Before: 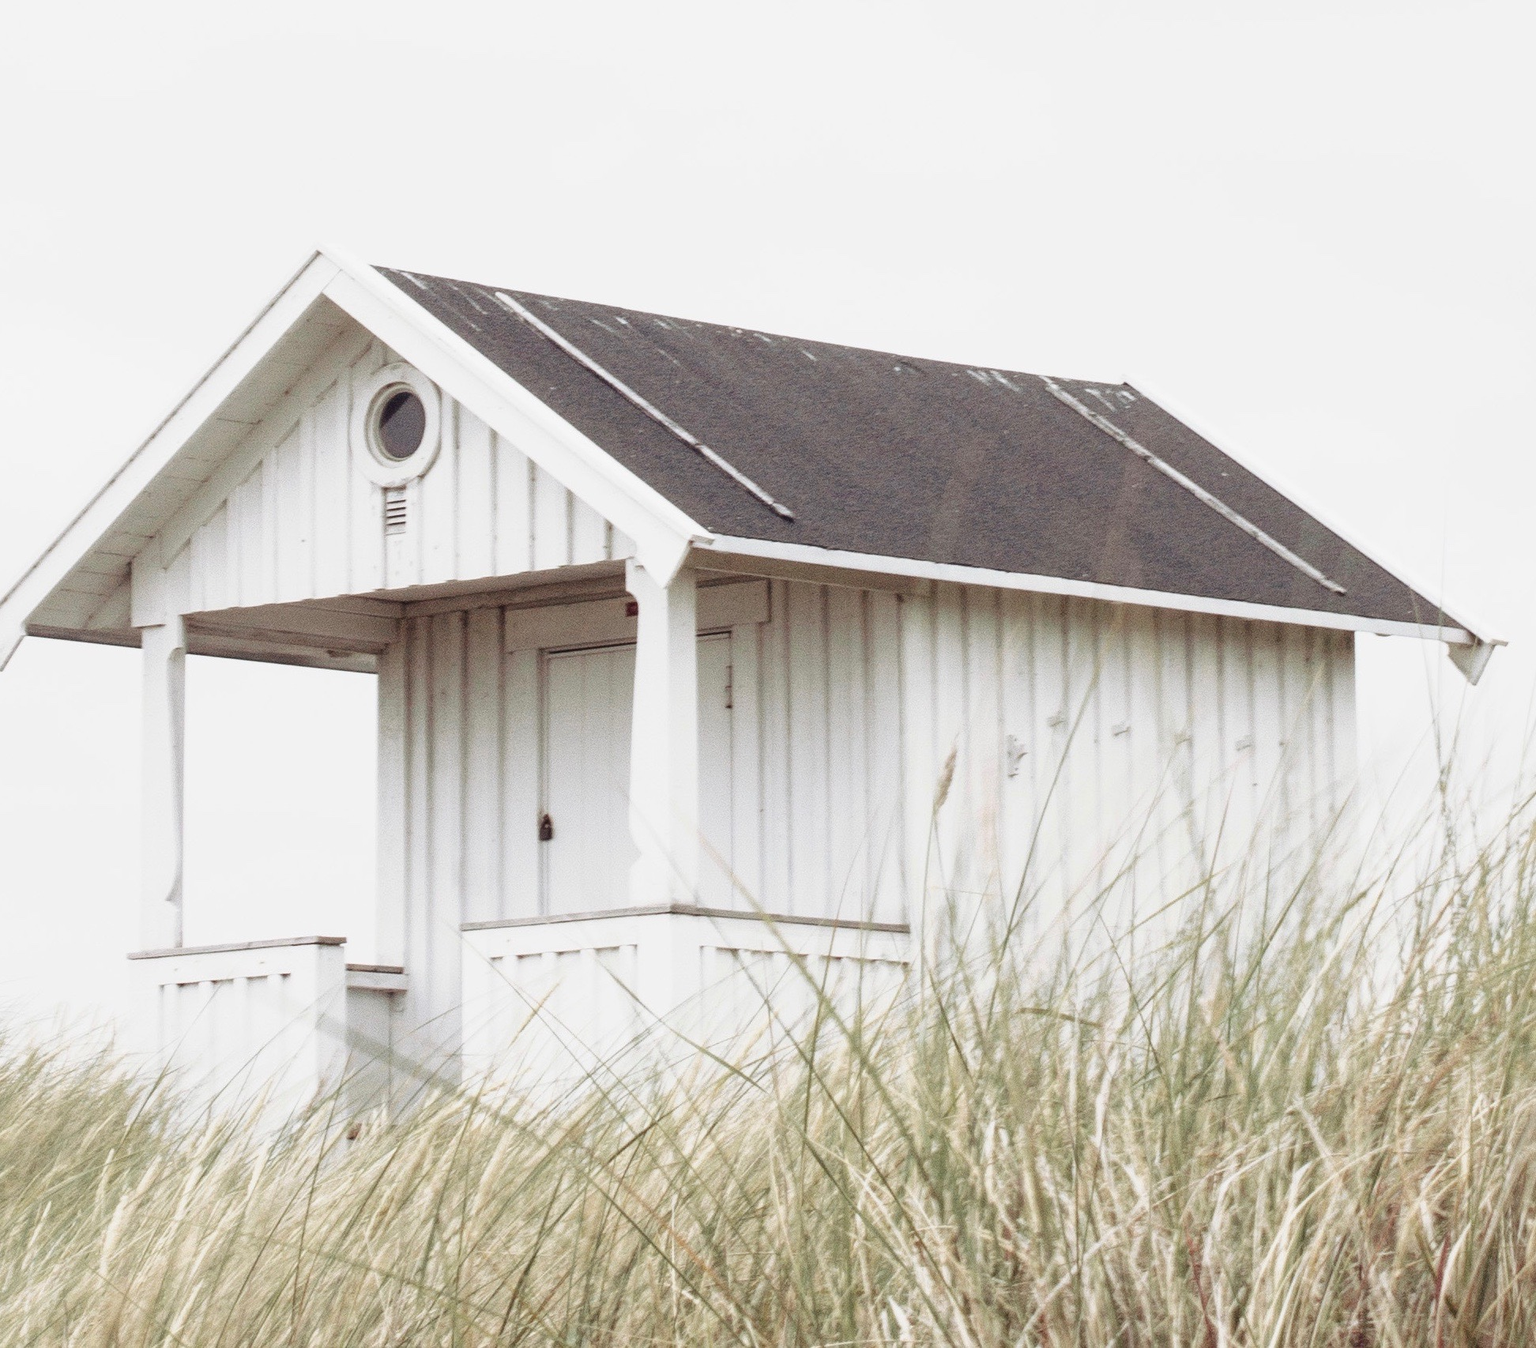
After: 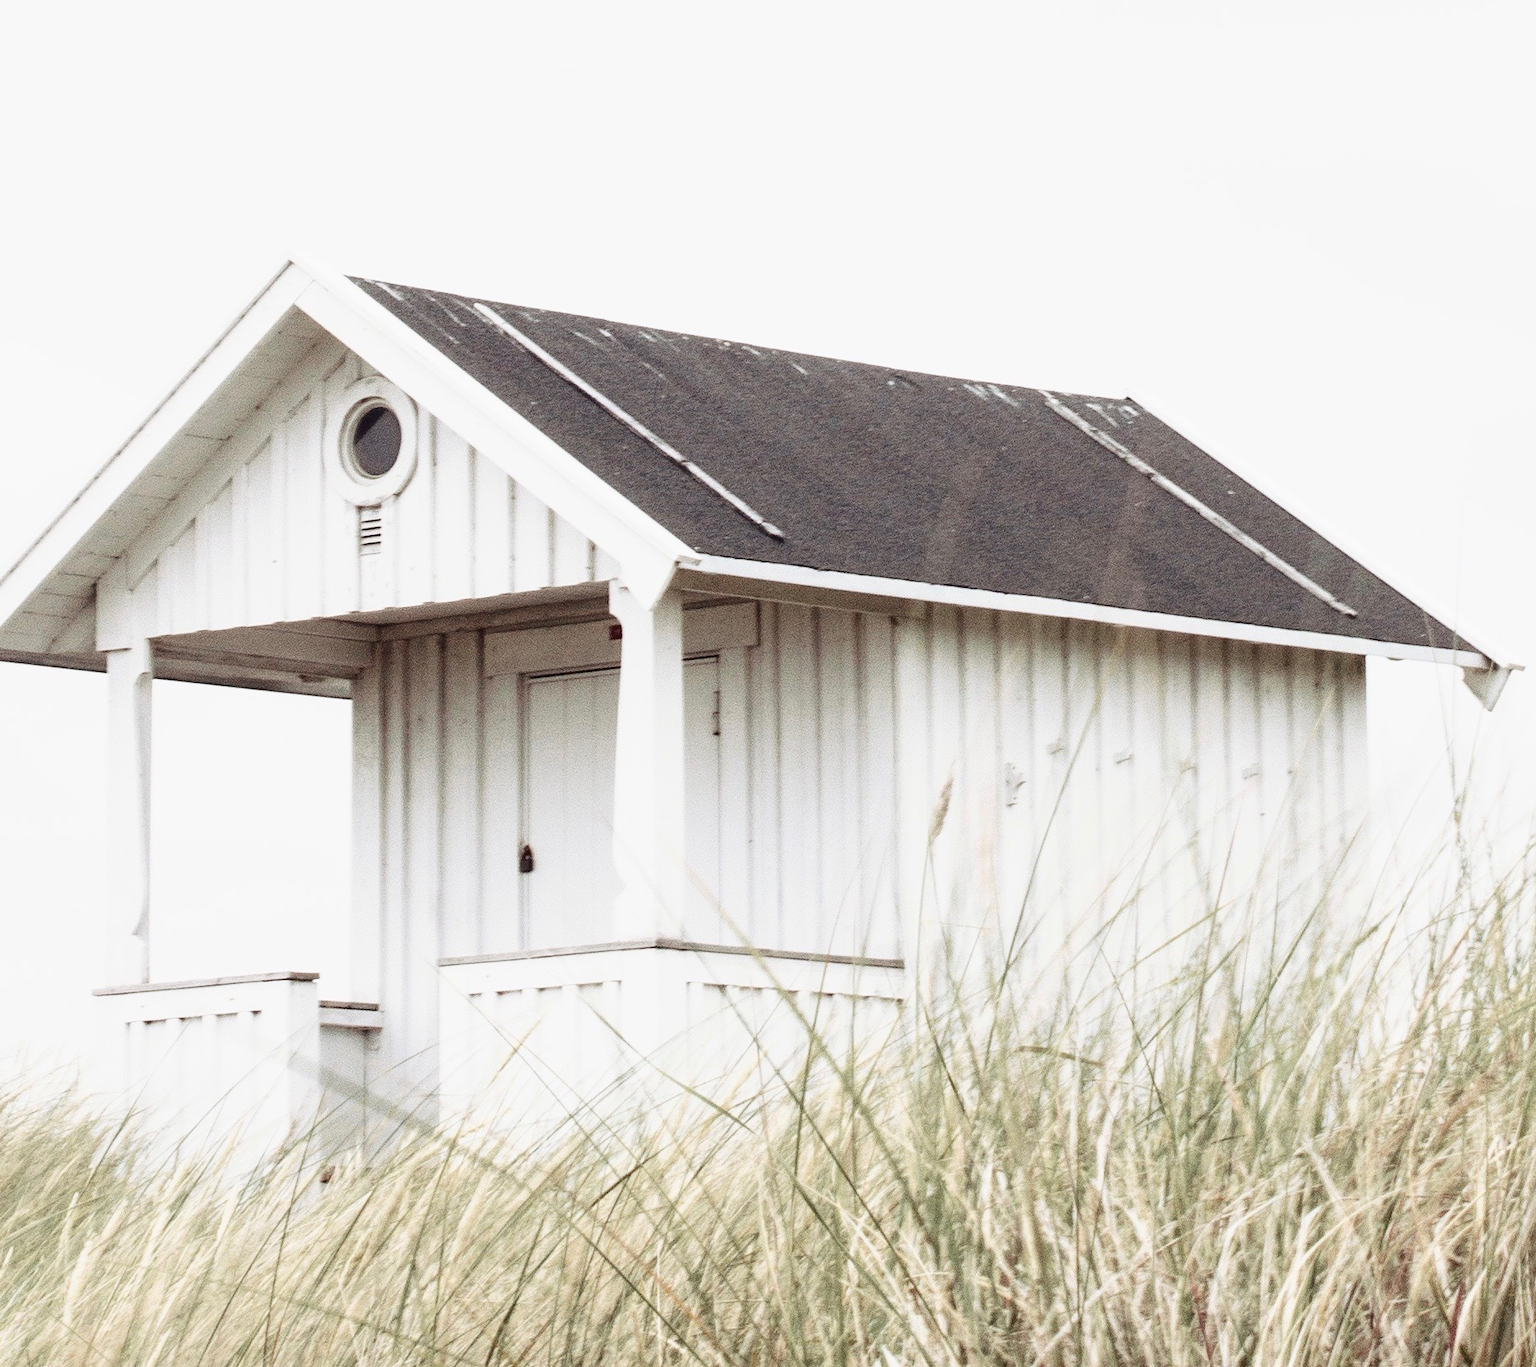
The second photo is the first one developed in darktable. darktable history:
contrast brightness saturation: contrast 0.216
crop and rotate: left 2.526%, right 1.101%, bottom 2.204%
